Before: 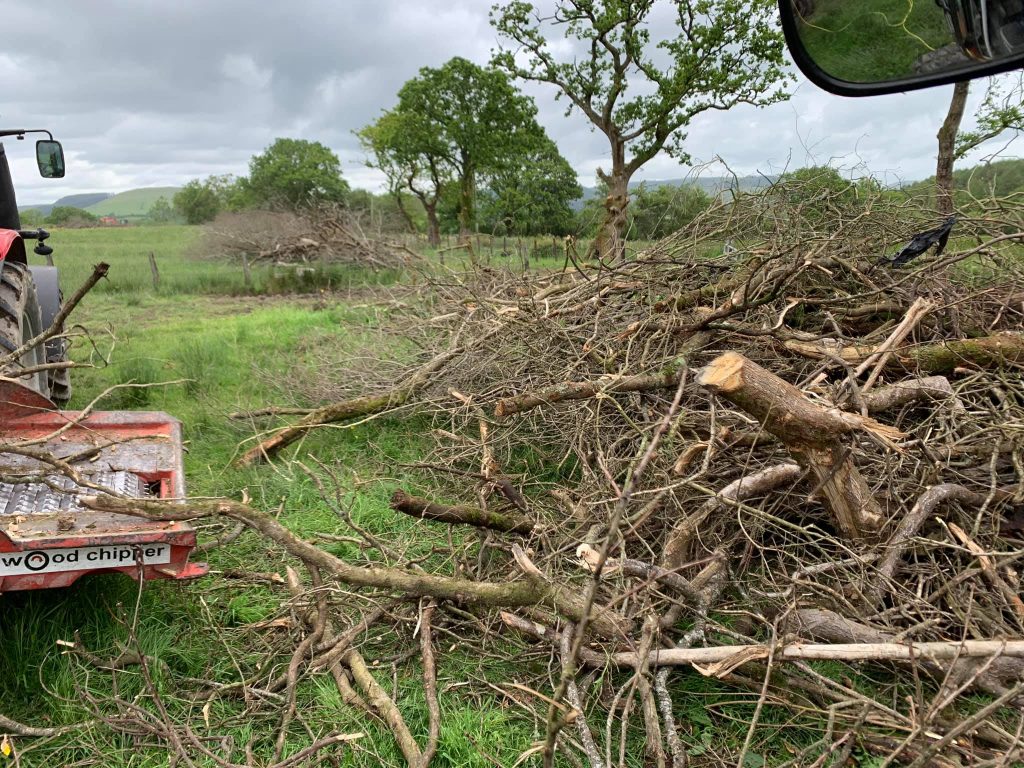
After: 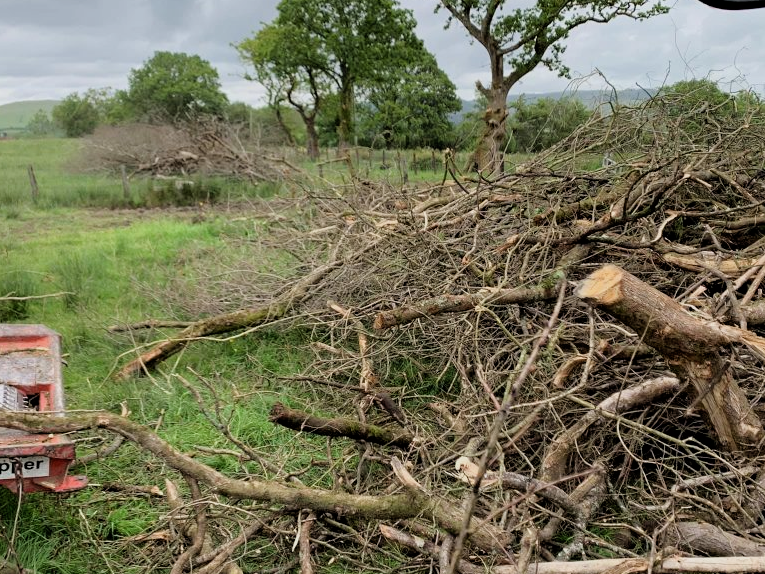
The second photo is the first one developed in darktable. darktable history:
crop and rotate: left 11.831%, top 11.346%, right 13.429%, bottom 13.899%
filmic rgb: black relative exposure -5.83 EV, white relative exposure 3.4 EV, hardness 3.68
